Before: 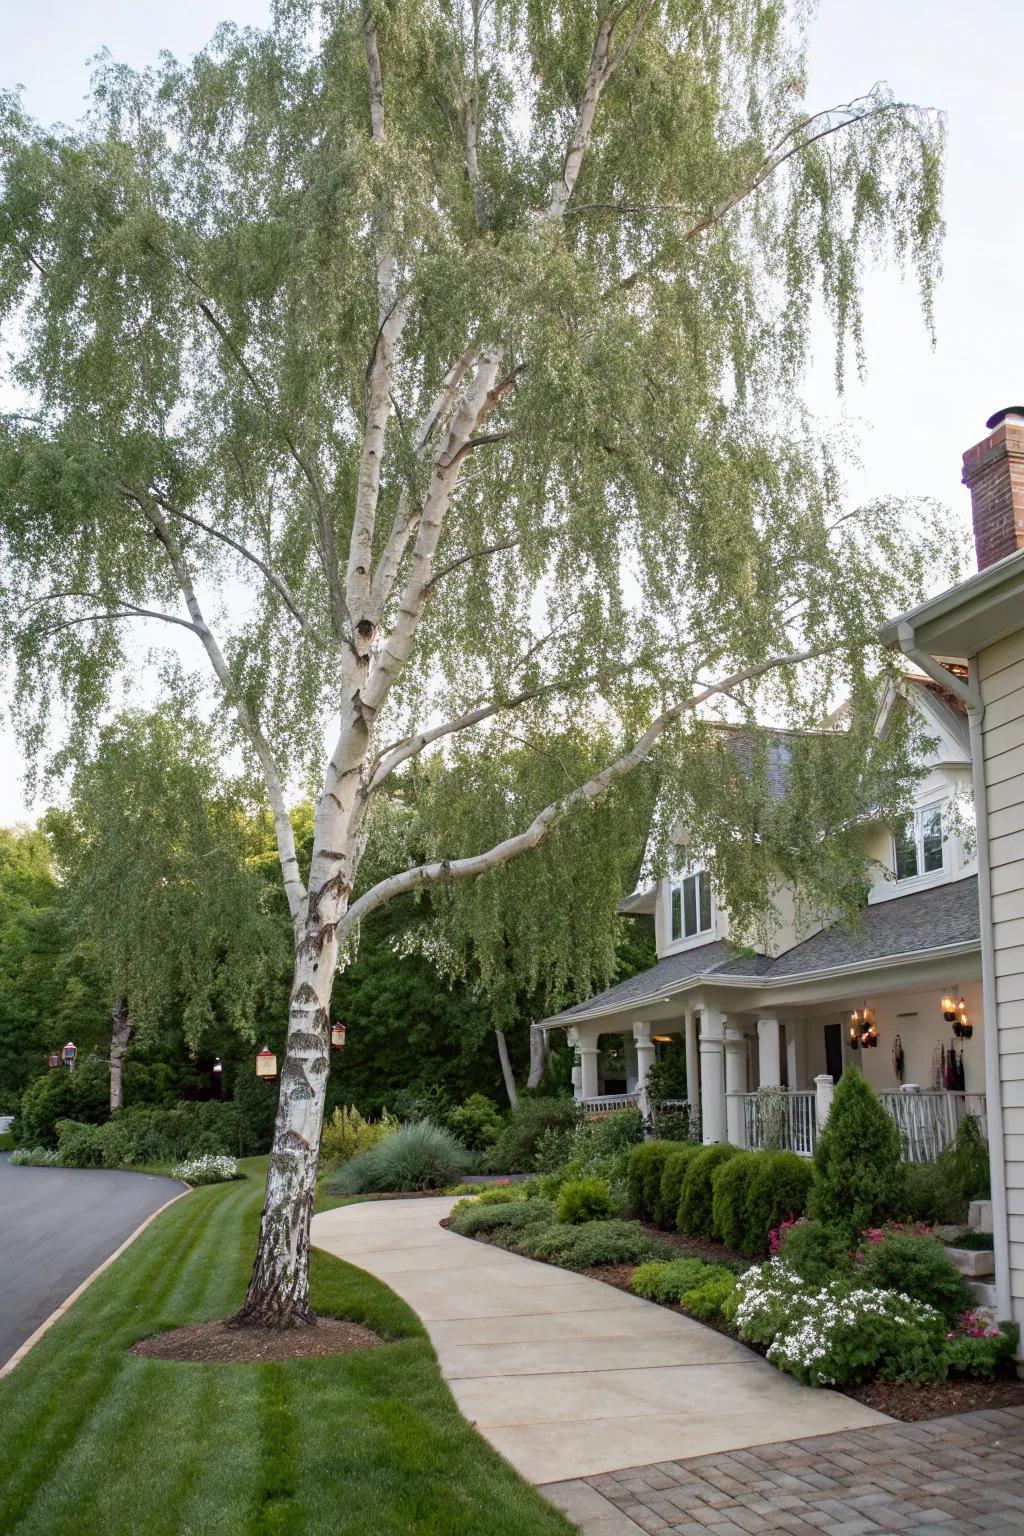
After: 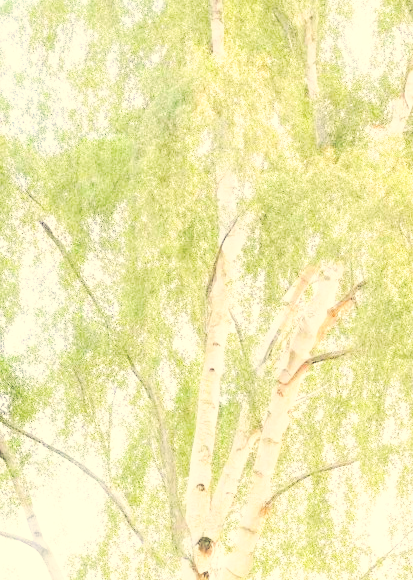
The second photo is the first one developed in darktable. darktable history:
color correction: highlights a* 1.46, highlights b* 17.46
exposure: black level correction 0.002, exposure 0.676 EV, compensate exposure bias true, compensate highlight preservation false
contrast brightness saturation: brightness 0.984
base curve: curves: ch0 [(0, 0) (0.028, 0.03) (0.121, 0.232) (0.46, 0.748) (0.859, 0.968) (1, 1)], preserve colors none
crop: left 15.628%, top 5.462%, right 43.988%, bottom 56.763%
